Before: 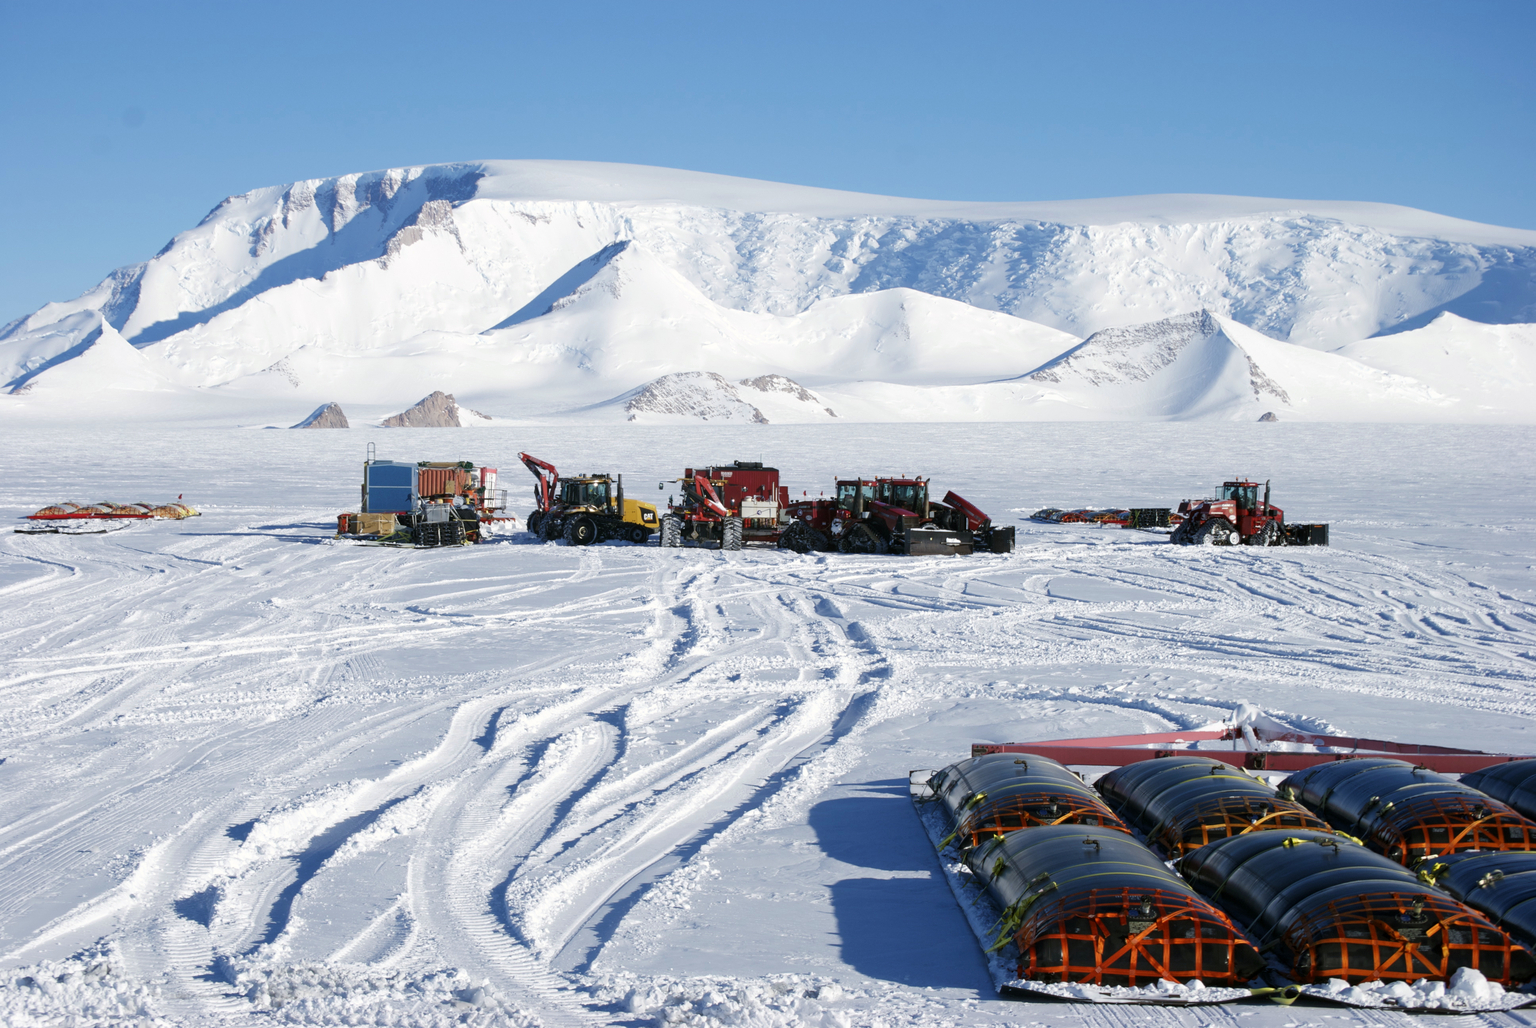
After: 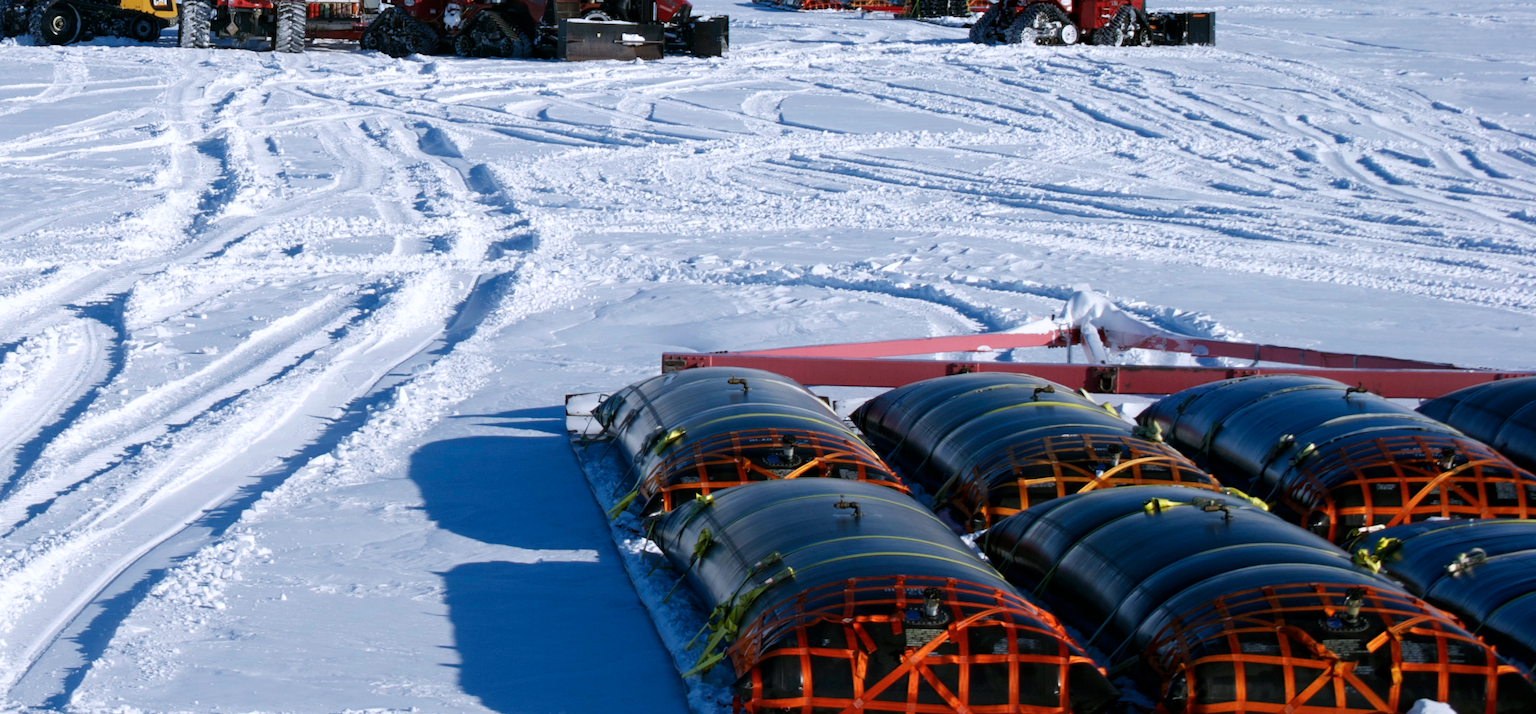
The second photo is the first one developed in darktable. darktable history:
crop and rotate: left 35.509%, top 50.238%, bottom 4.934%
color calibration: illuminant as shot in camera, x 0.358, y 0.373, temperature 4628.91 K
